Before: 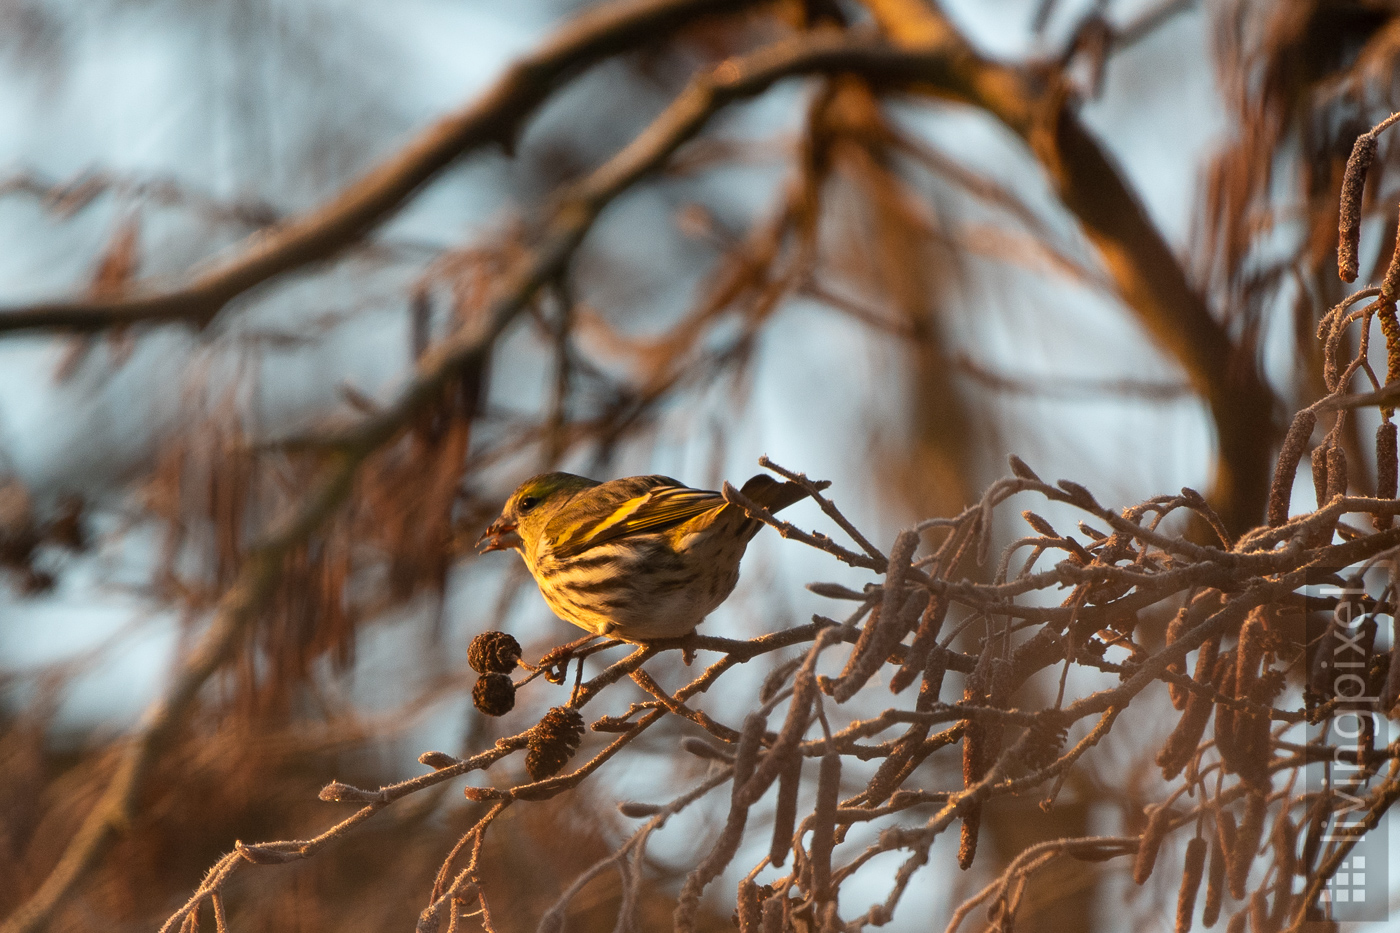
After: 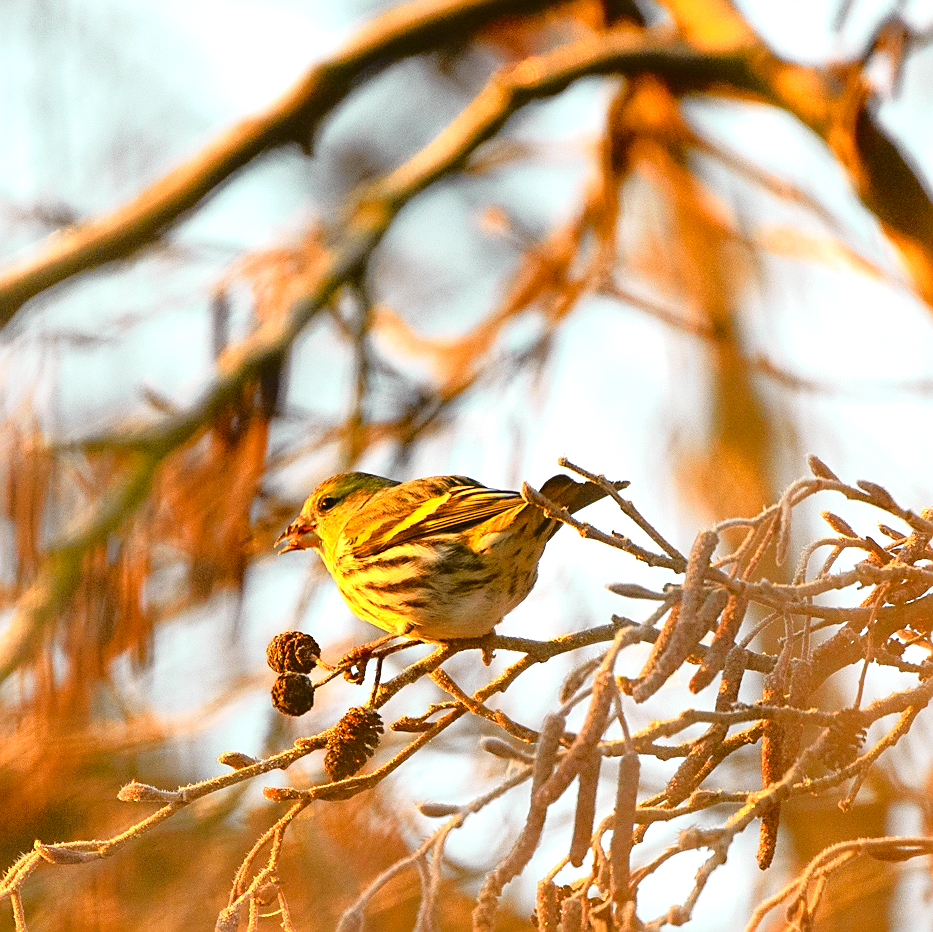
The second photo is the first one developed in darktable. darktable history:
tone curve: curves: ch0 [(0, 0.029) (0.168, 0.142) (0.359, 0.44) (0.469, 0.544) (0.634, 0.722) (0.858, 0.903) (1, 0.968)]; ch1 [(0, 0) (0.437, 0.453) (0.472, 0.47) (0.502, 0.502) (0.54, 0.534) (0.57, 0.592) (0.618, 0.66) (0.699, 0.749) (0.859, 0.919) (1, 1)]; ch2 [(0, 0) (0.33, 0.301) (0.421, 0.443) (0.476, 0.498) (0.505, 0.503) (0.547, 0.557) (0.586, 0.634) (0.608, 0.676) (1, 1)], color space Lab, independent channels, preserve colors none
sharpen: amount 0.55
color balance rgb: perceptual saturation grading › global saturation 20%, perceptual saturation grading › highlights -25%, perceptual saturation grading › shadows 25%
crop and rotate: left 14.436%, right 18.898%
exposure: black level correction 0, exposure 1 EV, compensate exposure bias true, compensate highlight preservation false
